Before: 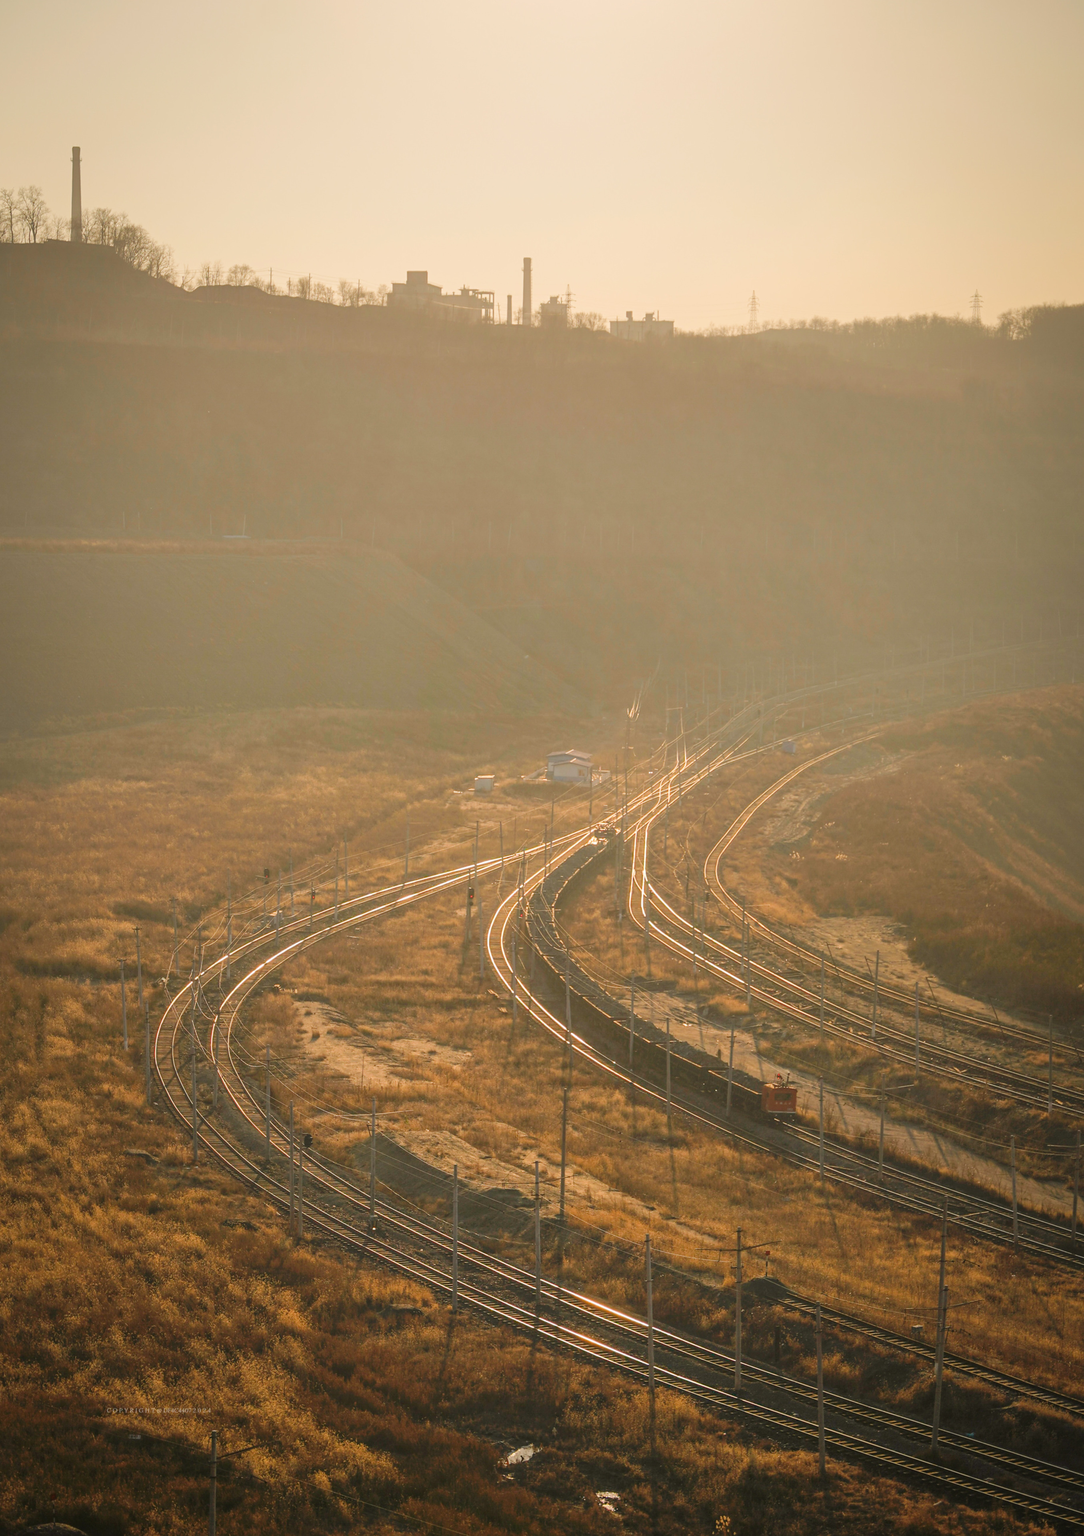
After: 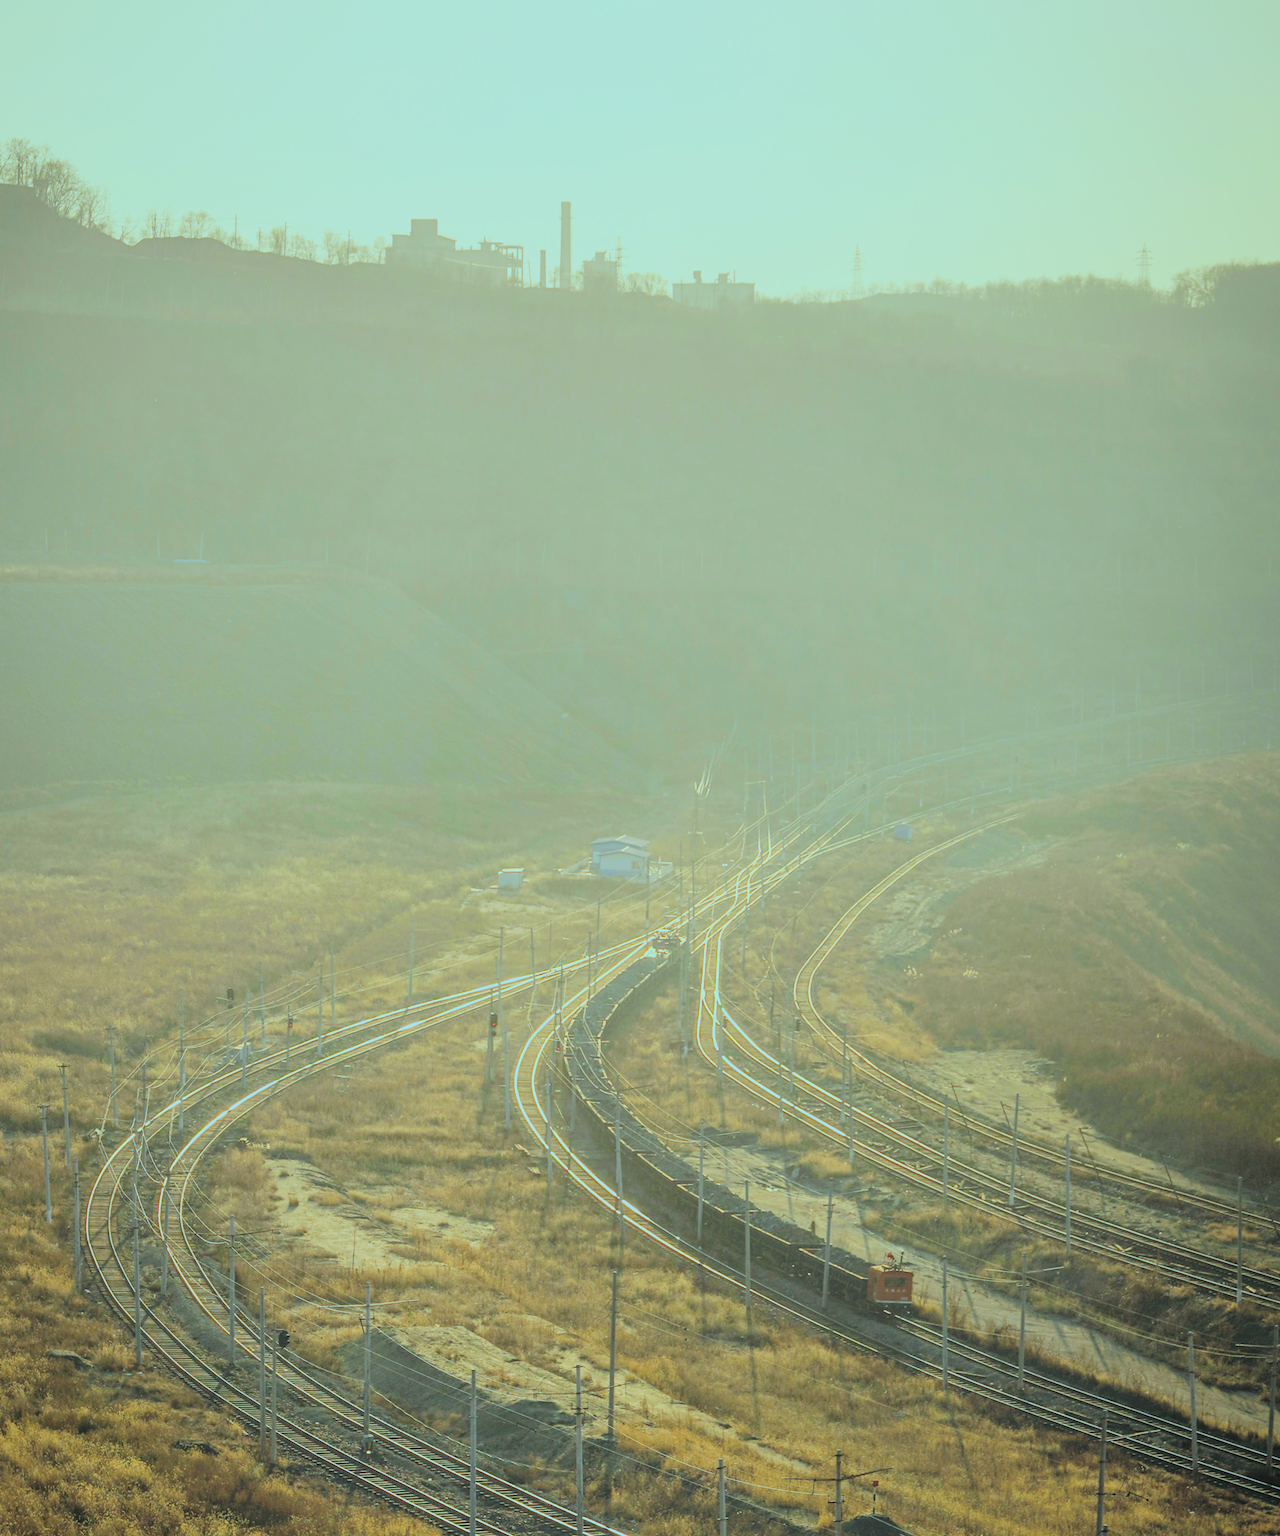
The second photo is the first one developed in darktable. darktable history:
crop: left 8.155%, top 6.611%, bottom 15.385%
exposure: exposure 0.77 EV, compensate highlight preservation false
tone equalizer: on, module defaults
color balance: mode lift, gamma, gain (sRGB), lift [0.997, 0.979, 1.021, 1.011], gamma [1, 1.084, 0.916, 0.998], gain [1, 0.87, 1.13, 1.101], contrast 4.55%, contrast fulcrum 38.24%, output saturation 104.09%
filmic rgb: black relative exposure -6.15 EV, white relative exposure 6.96 EV, hardness 2.23, color science v6 (2022)
white balance: red 0.926, green 1.003, blue 1.133
bloom: size 9%, threshold 100%, strength 7%
